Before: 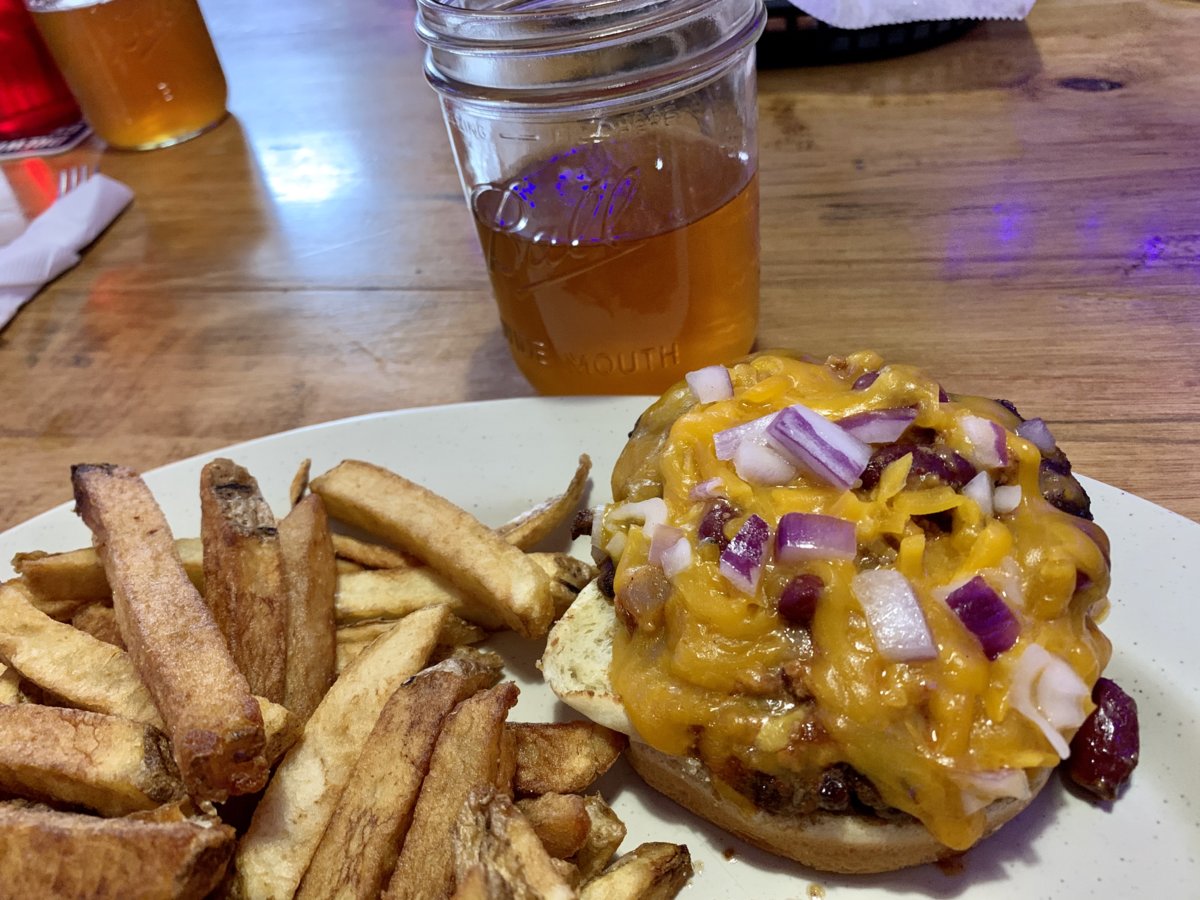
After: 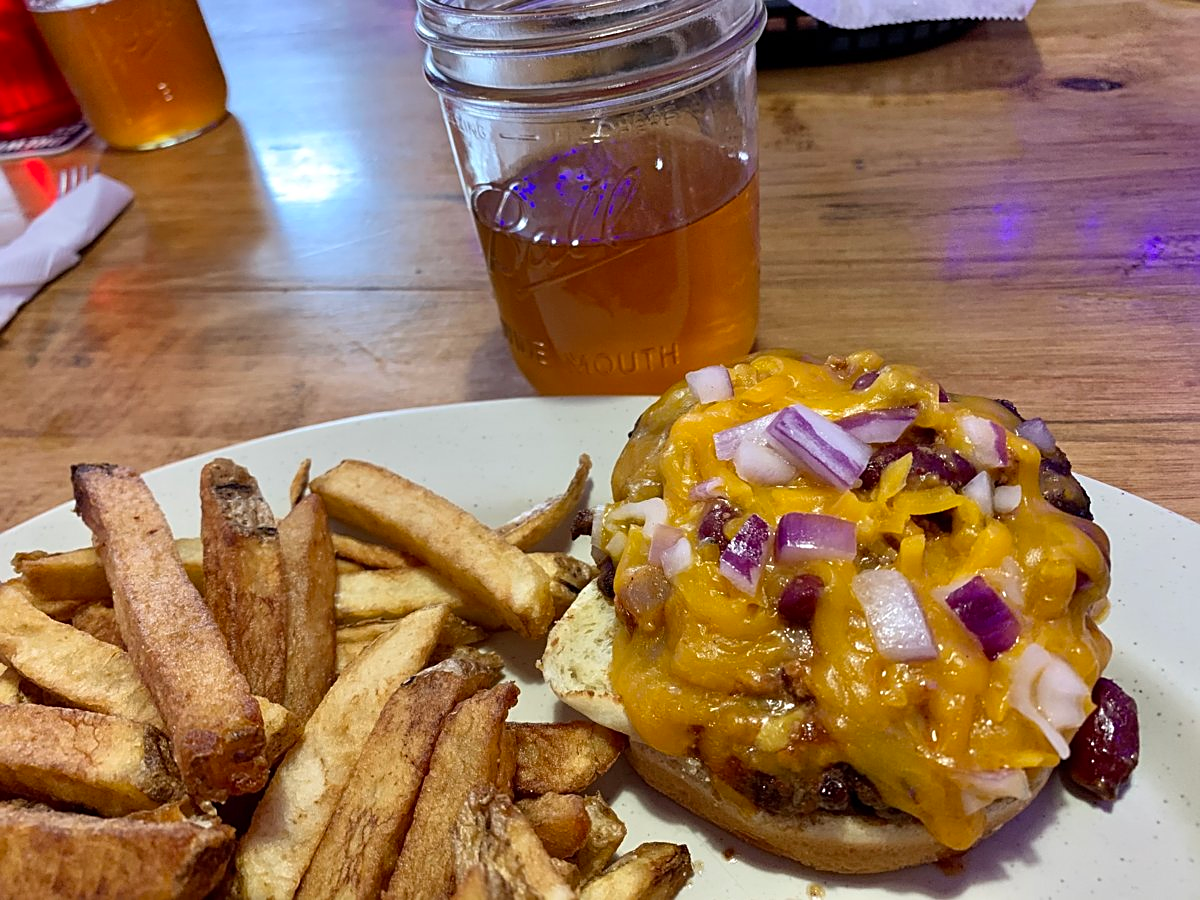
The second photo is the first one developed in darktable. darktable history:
sharpen: amount 0.49
